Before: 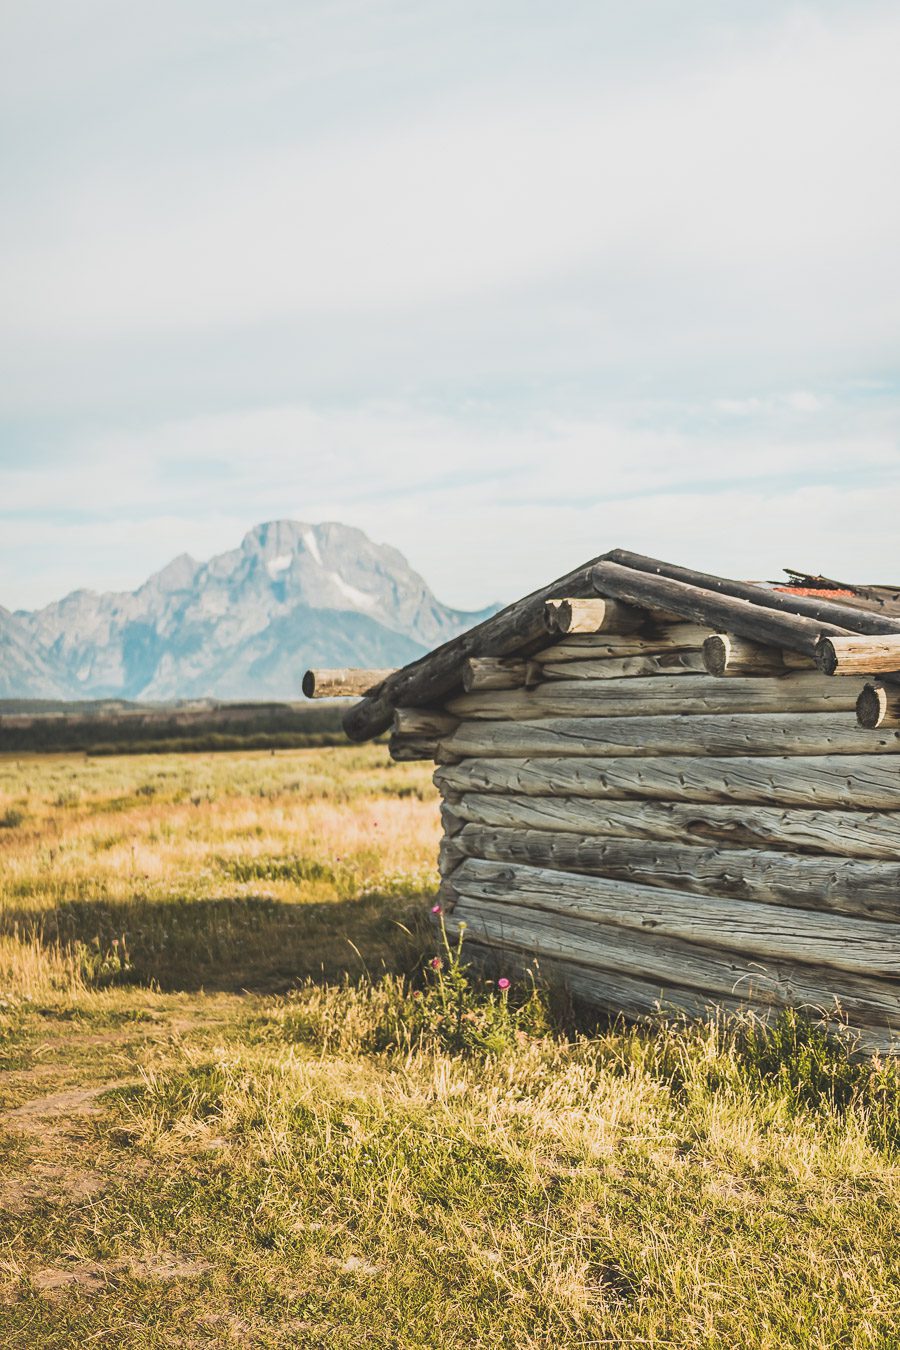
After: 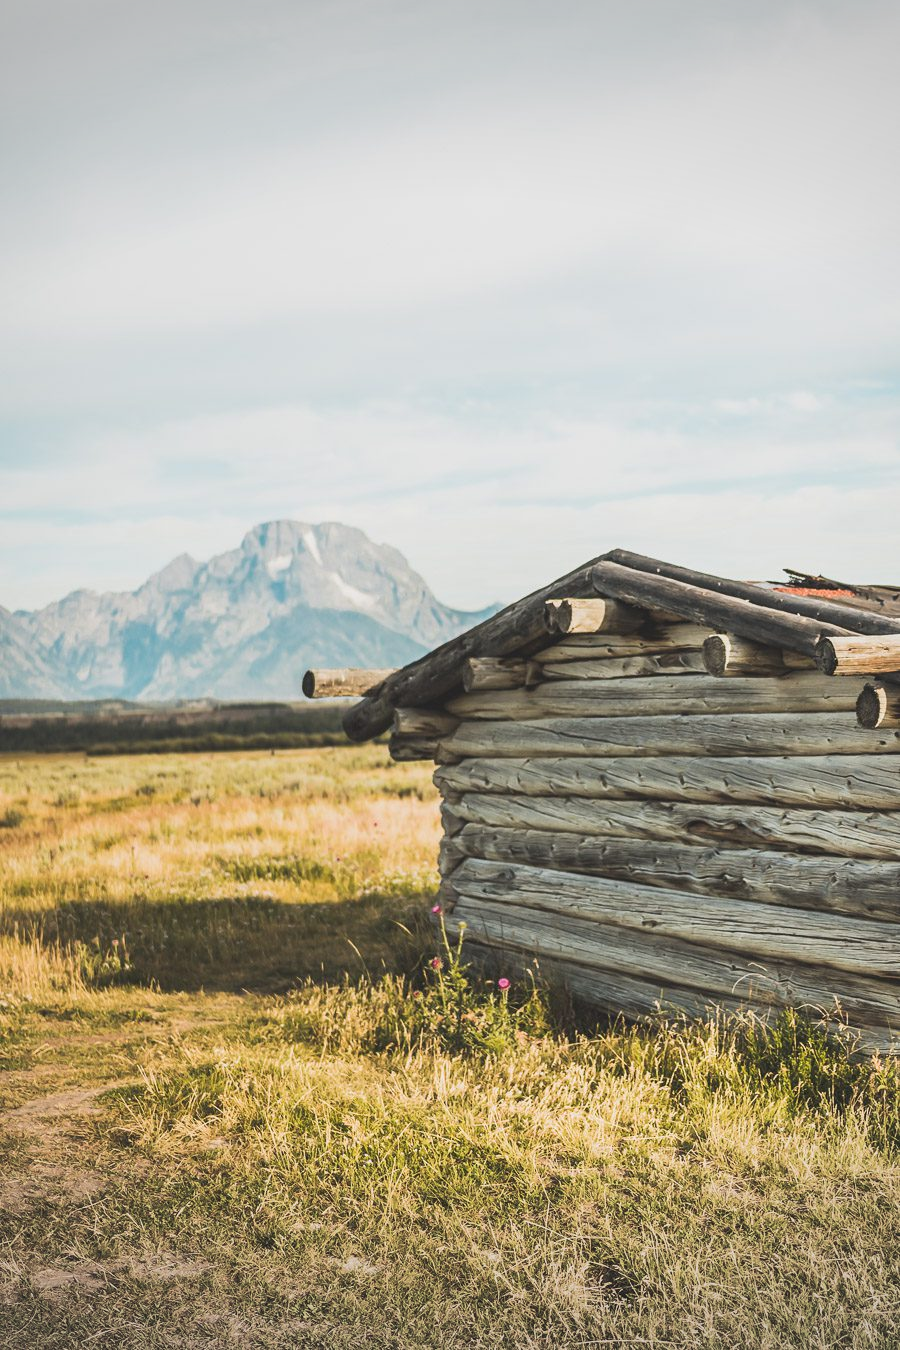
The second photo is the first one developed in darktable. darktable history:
vignetting: fall-off start 100.99%, brightness -0.268, width/height ratio 1.302
